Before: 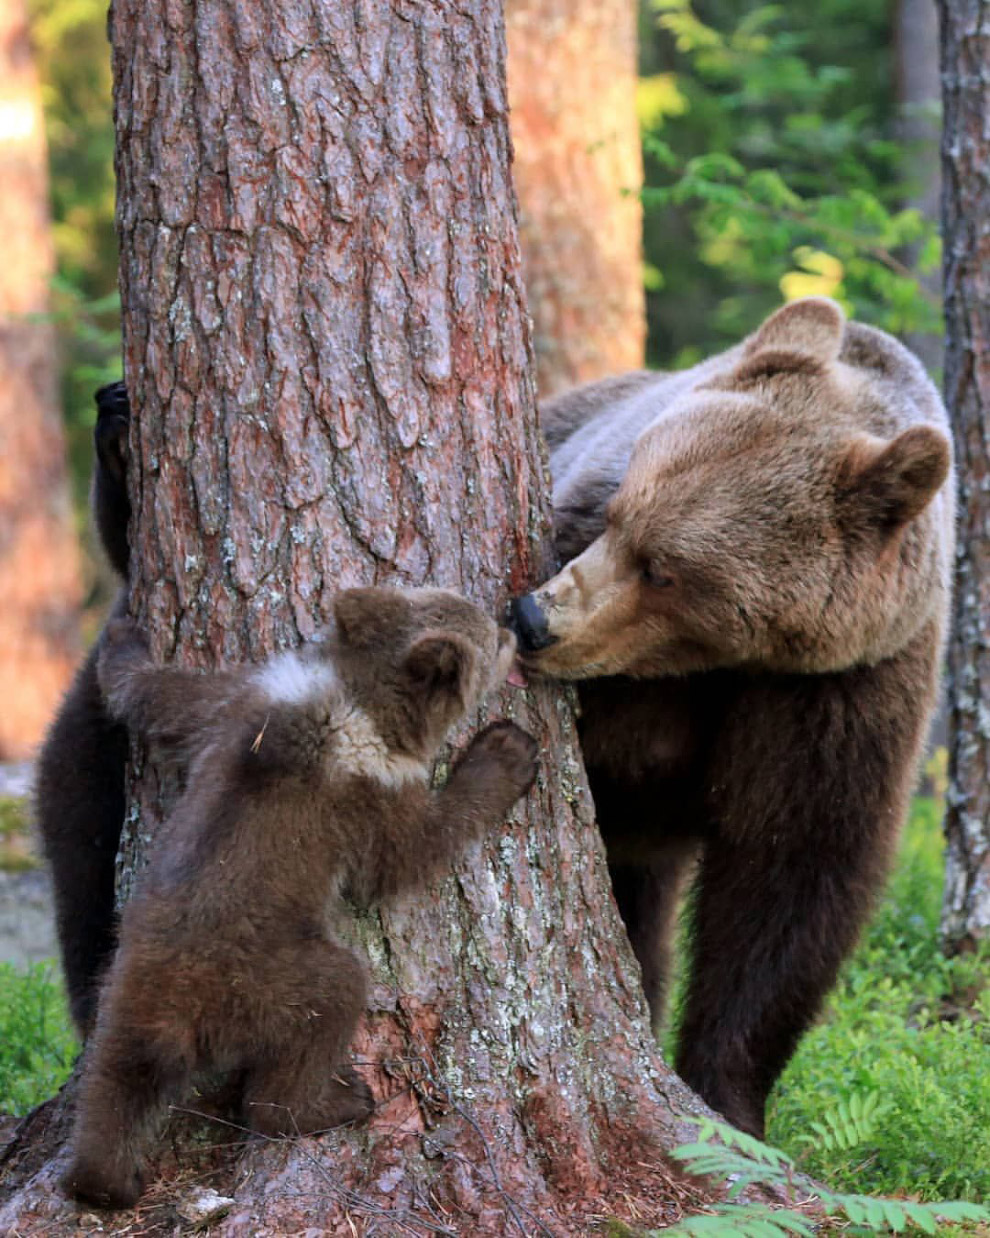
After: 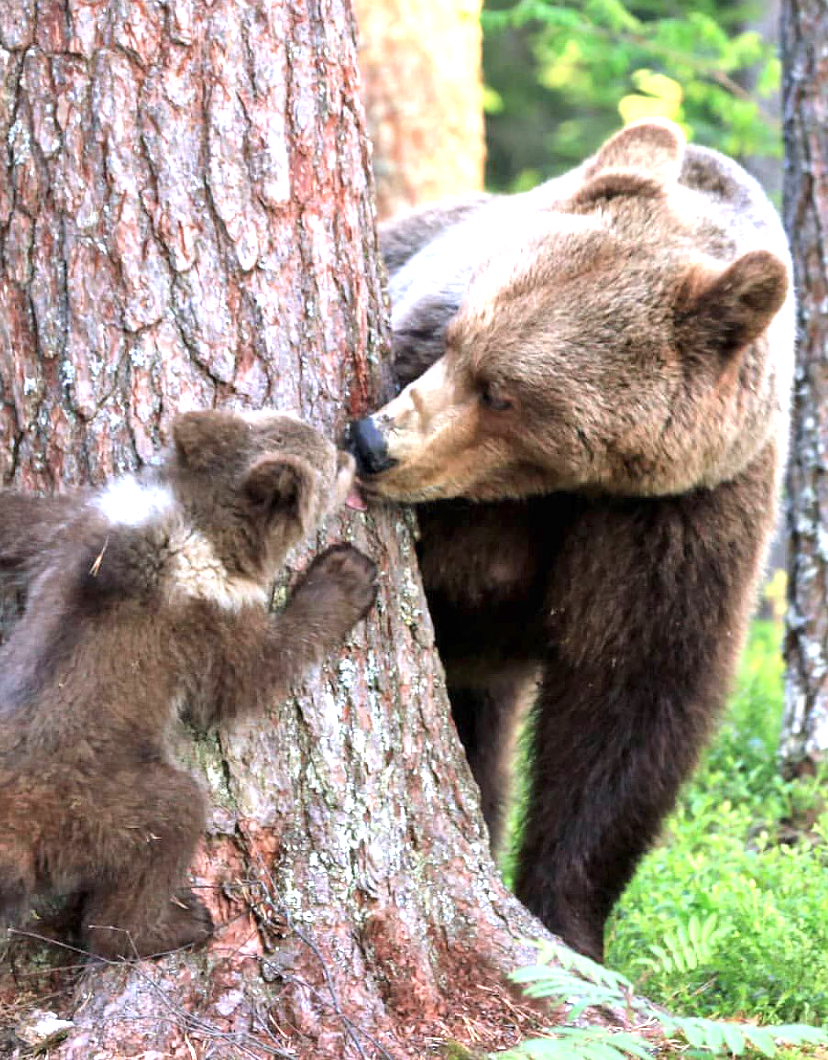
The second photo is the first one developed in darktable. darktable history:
shadows and highlights: radius 111.55, shadows 50.9, white point adjustment 9.14, highlights -3.87, soften with gaussian
crop: left 16.331%, top 14.374%
exposure: exposure 0.921 EV, compensate exposure bias true, compensate highlight preservation false
